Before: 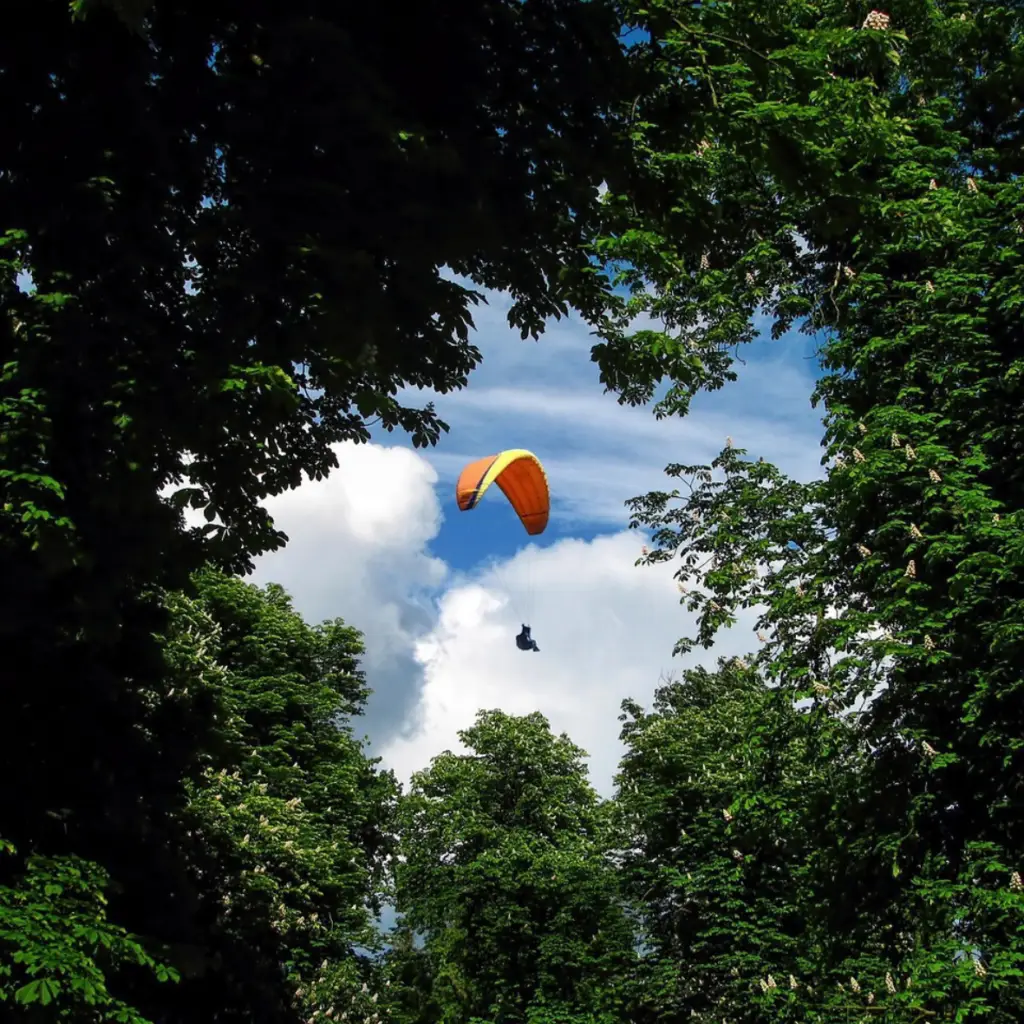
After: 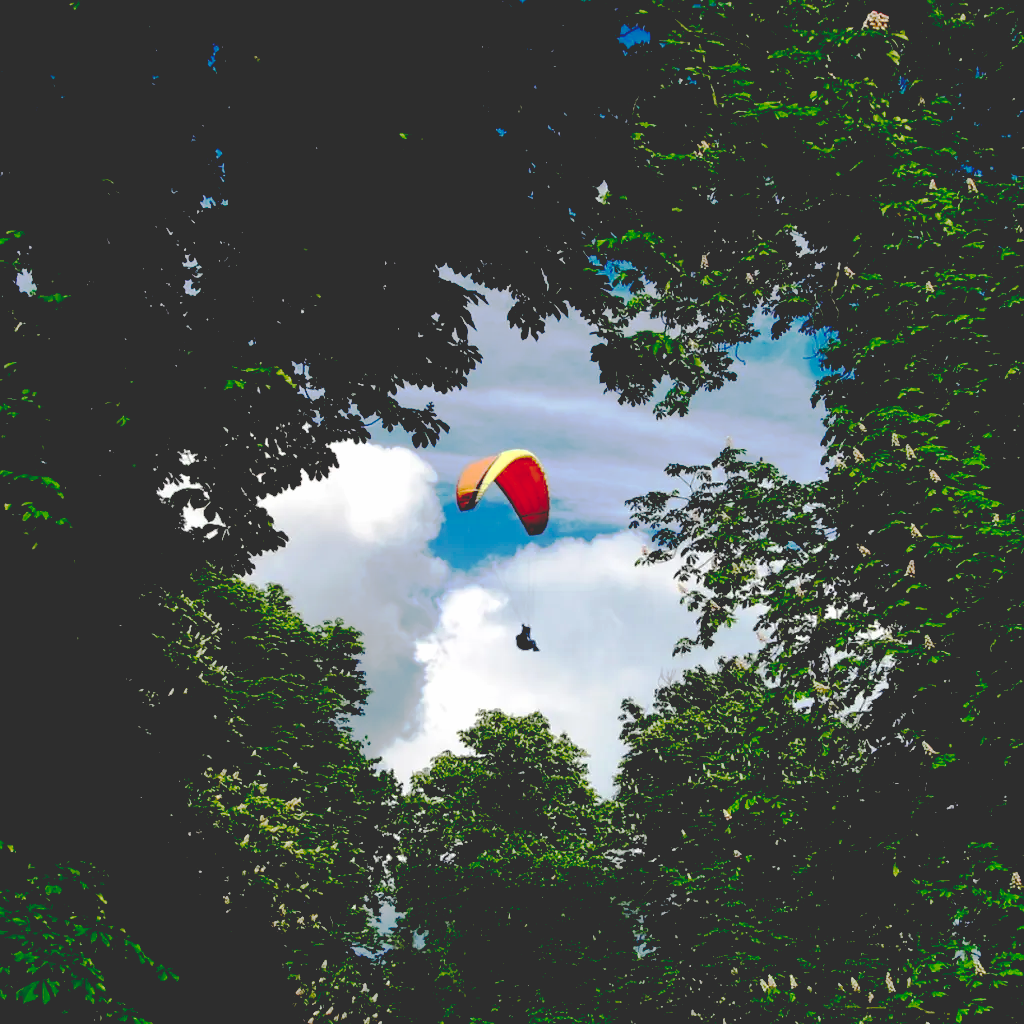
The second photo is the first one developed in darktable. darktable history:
base curve: curves: ch0 [(0.065, 0.026) (0.236, 0.358) (0.53, 0.546) (0.777, 0.841) (0.924, 0.992)], preserve colors none
